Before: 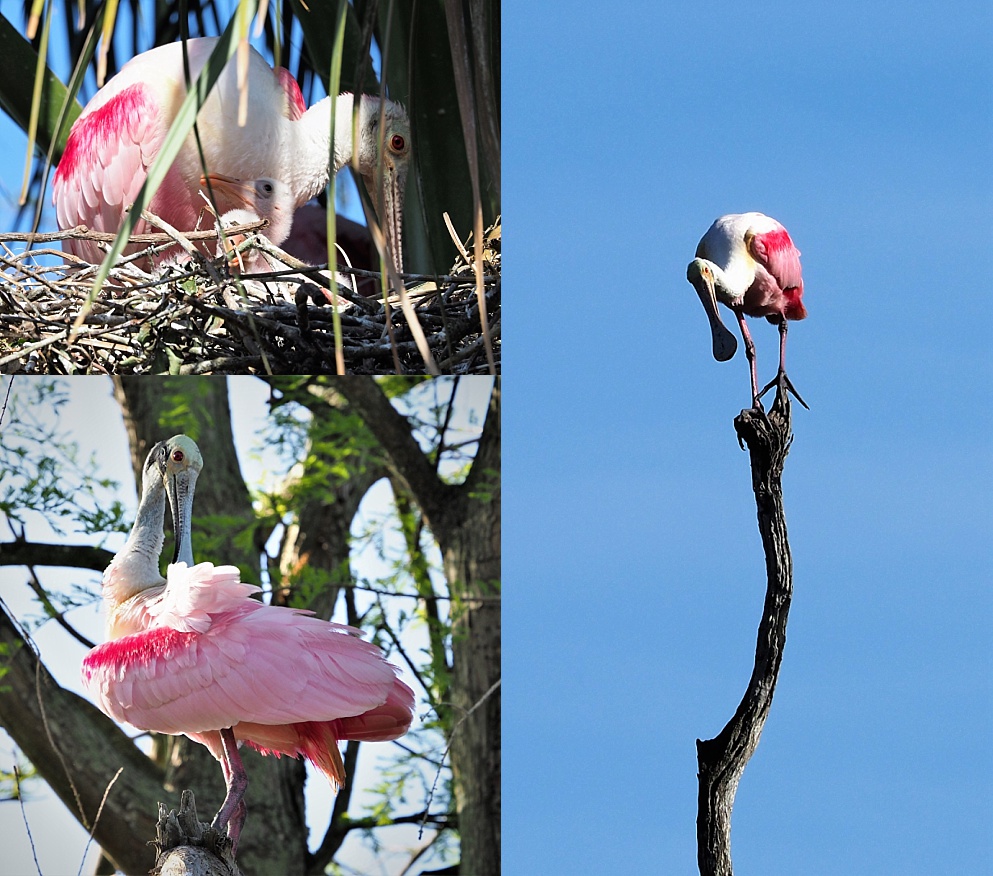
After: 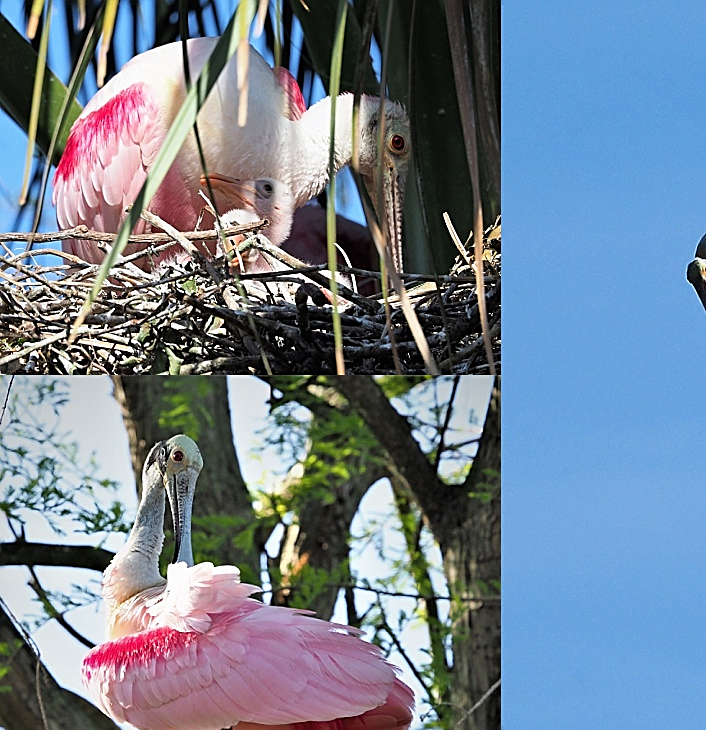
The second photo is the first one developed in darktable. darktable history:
crop: right 28.877%, bottom 16.598%
sharpen: on, module defaults
